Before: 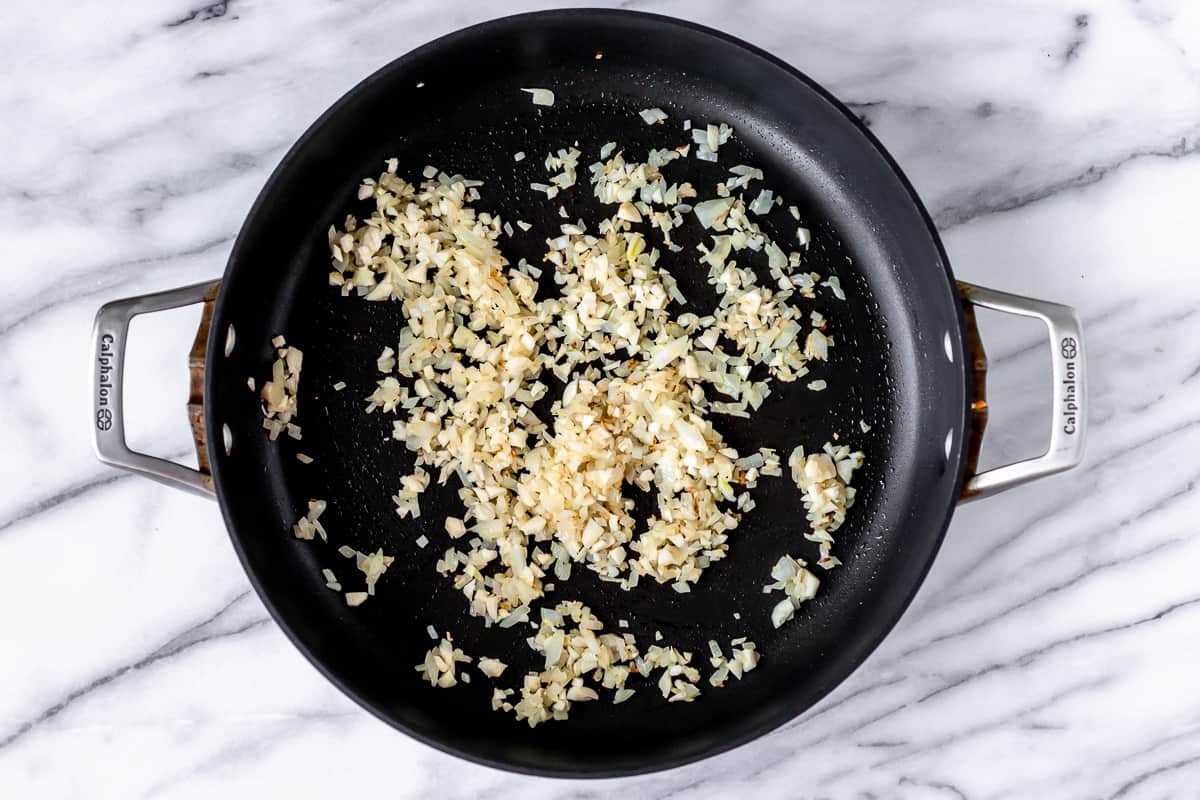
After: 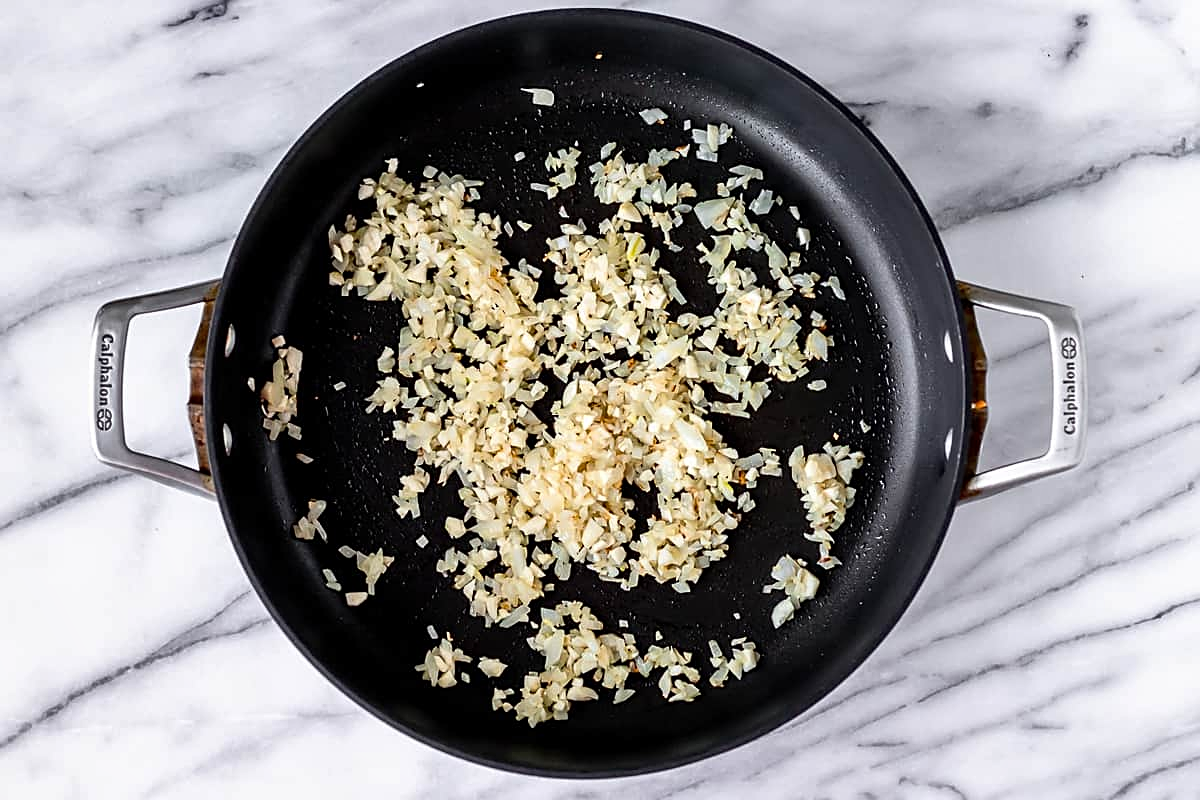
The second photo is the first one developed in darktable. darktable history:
sharpen: on, module defaults
shadows and highlights: shadows 29.32, highlights -29.32, low approximation 0.01, soften with gaussian
